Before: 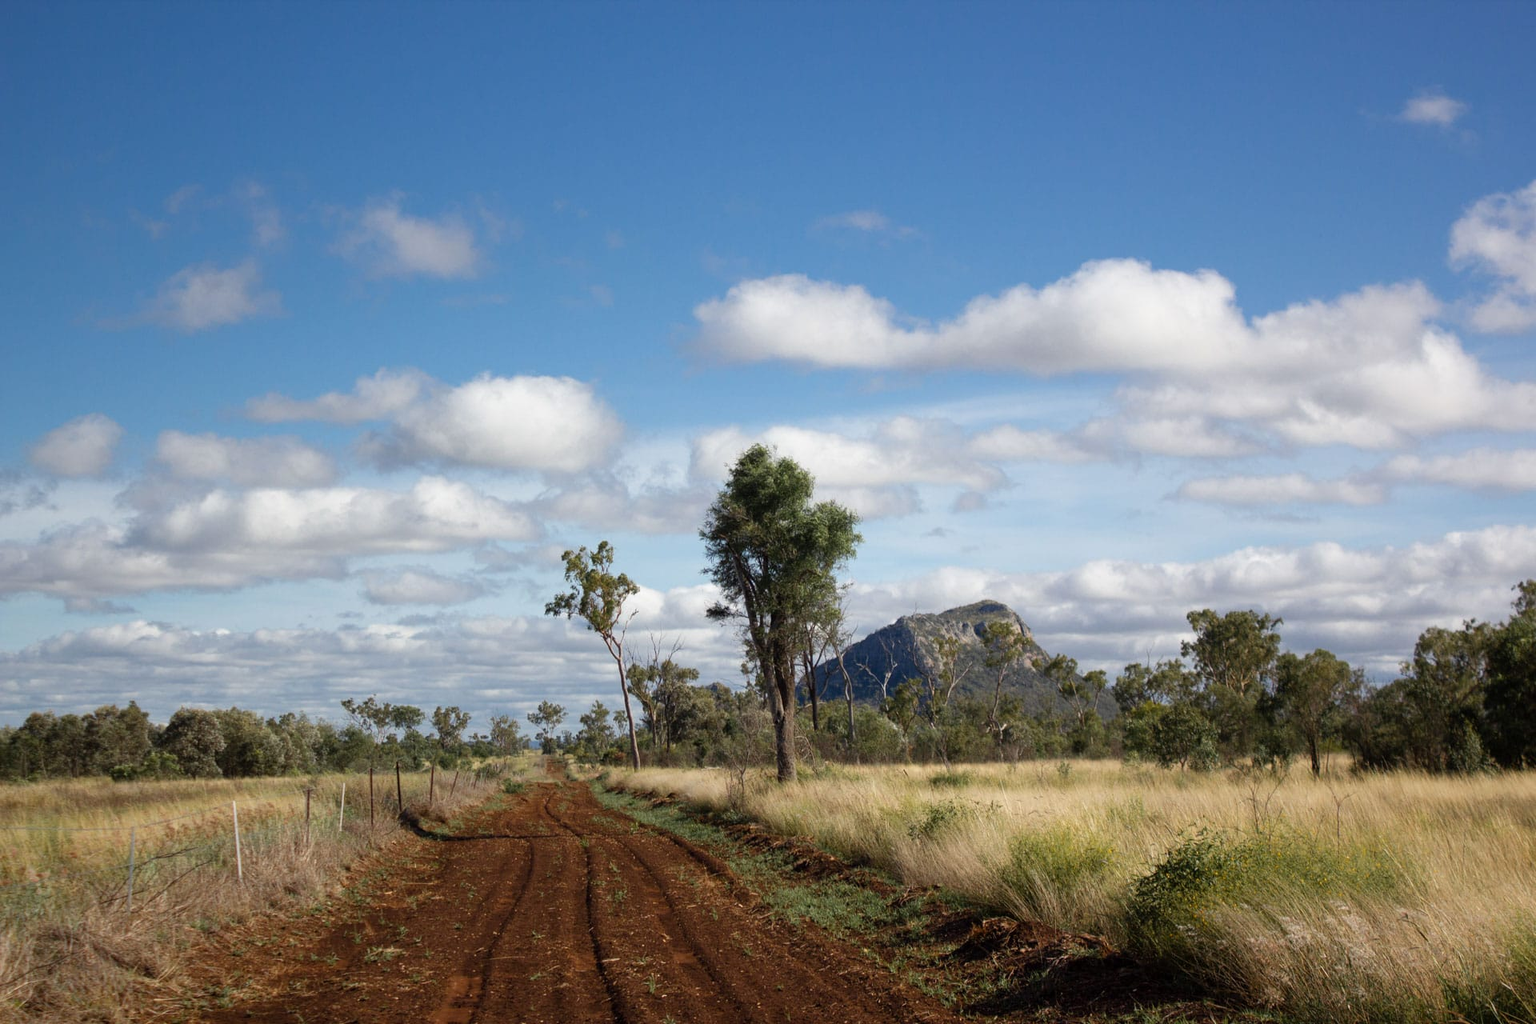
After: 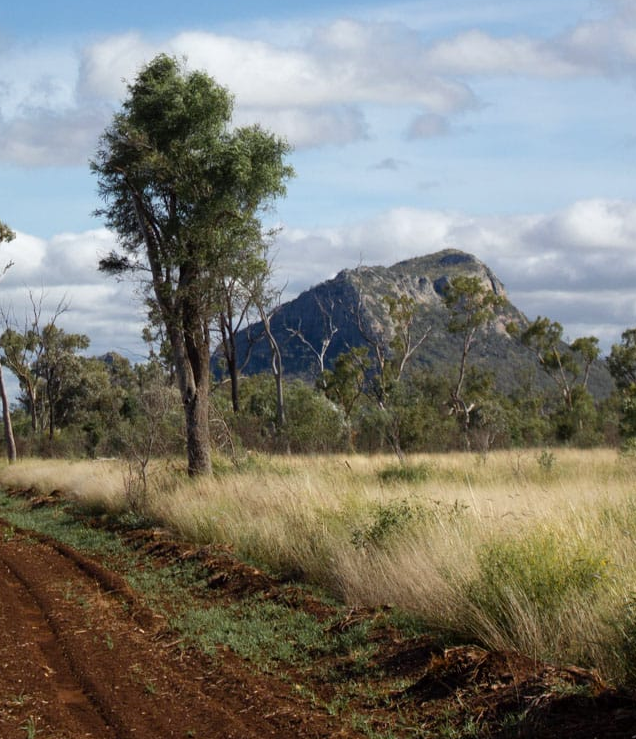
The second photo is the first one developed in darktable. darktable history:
crop: left 40.878%, top 39.176%, right 25.993%, bottom 3.081%
white balance: red 0.982, blue 1.018
